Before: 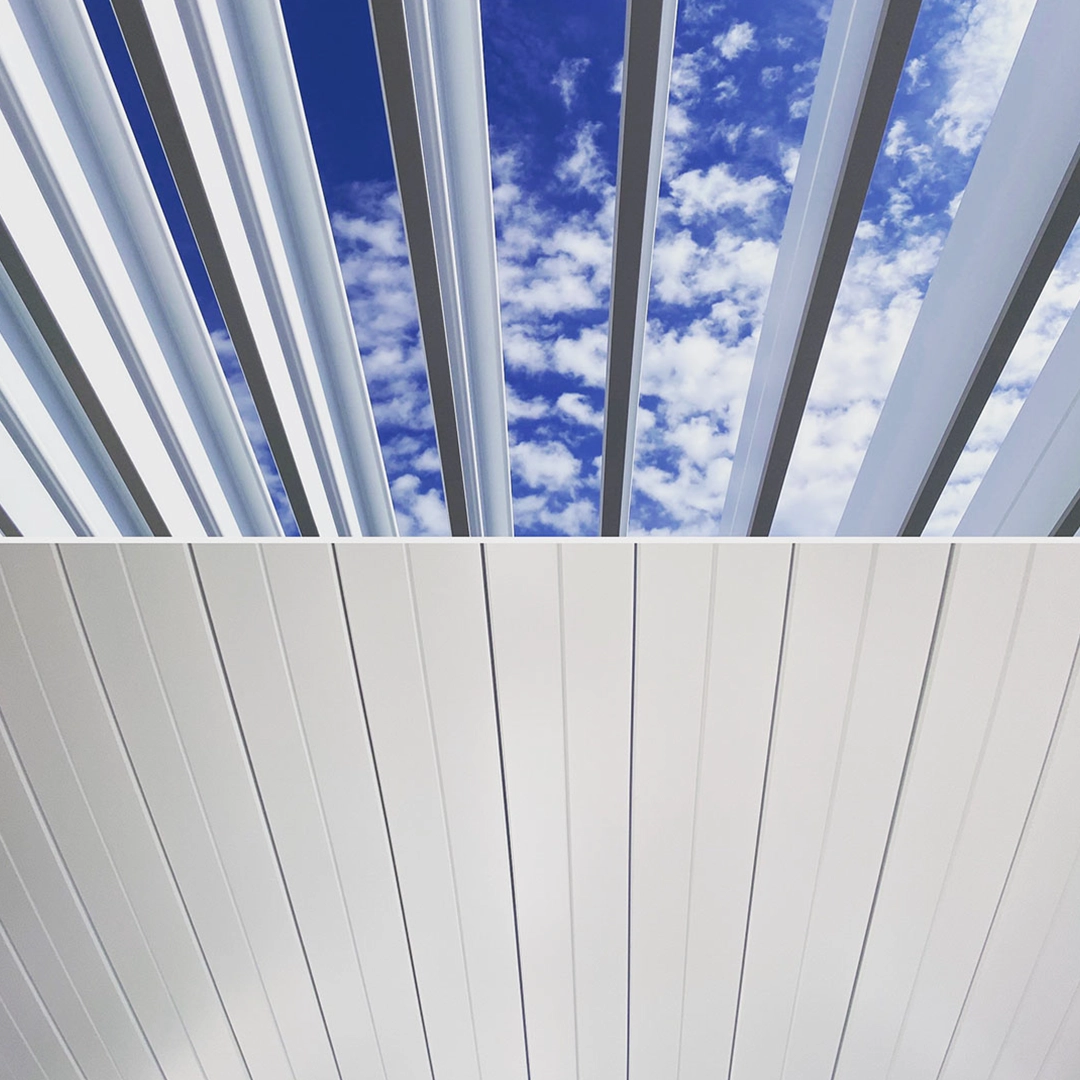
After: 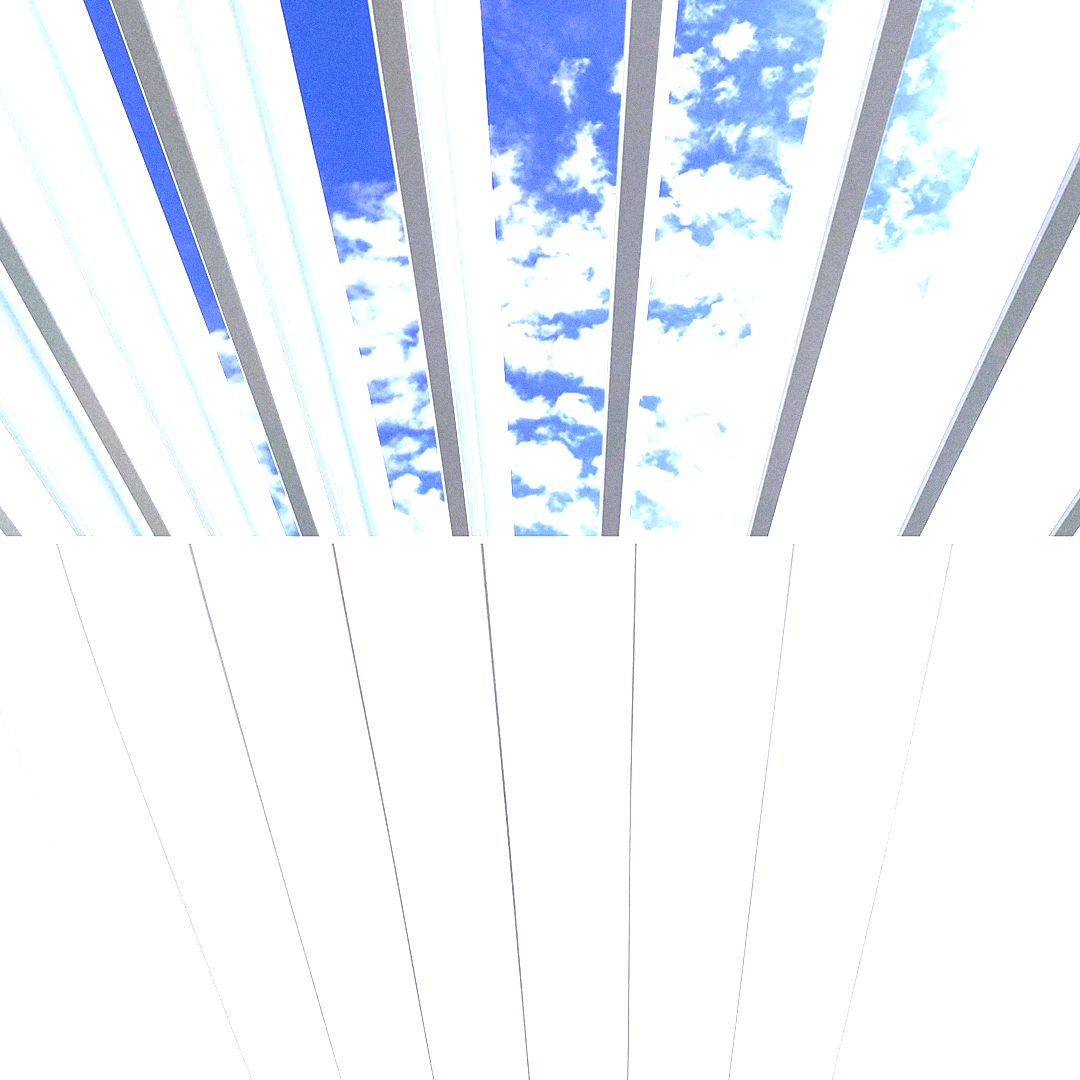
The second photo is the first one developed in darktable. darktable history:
grain: coarseness 0.09 ISO
exposure: black level correction 0, exposure 2.088 EV, compensate exposure bias true, compensate highlight preservation false
